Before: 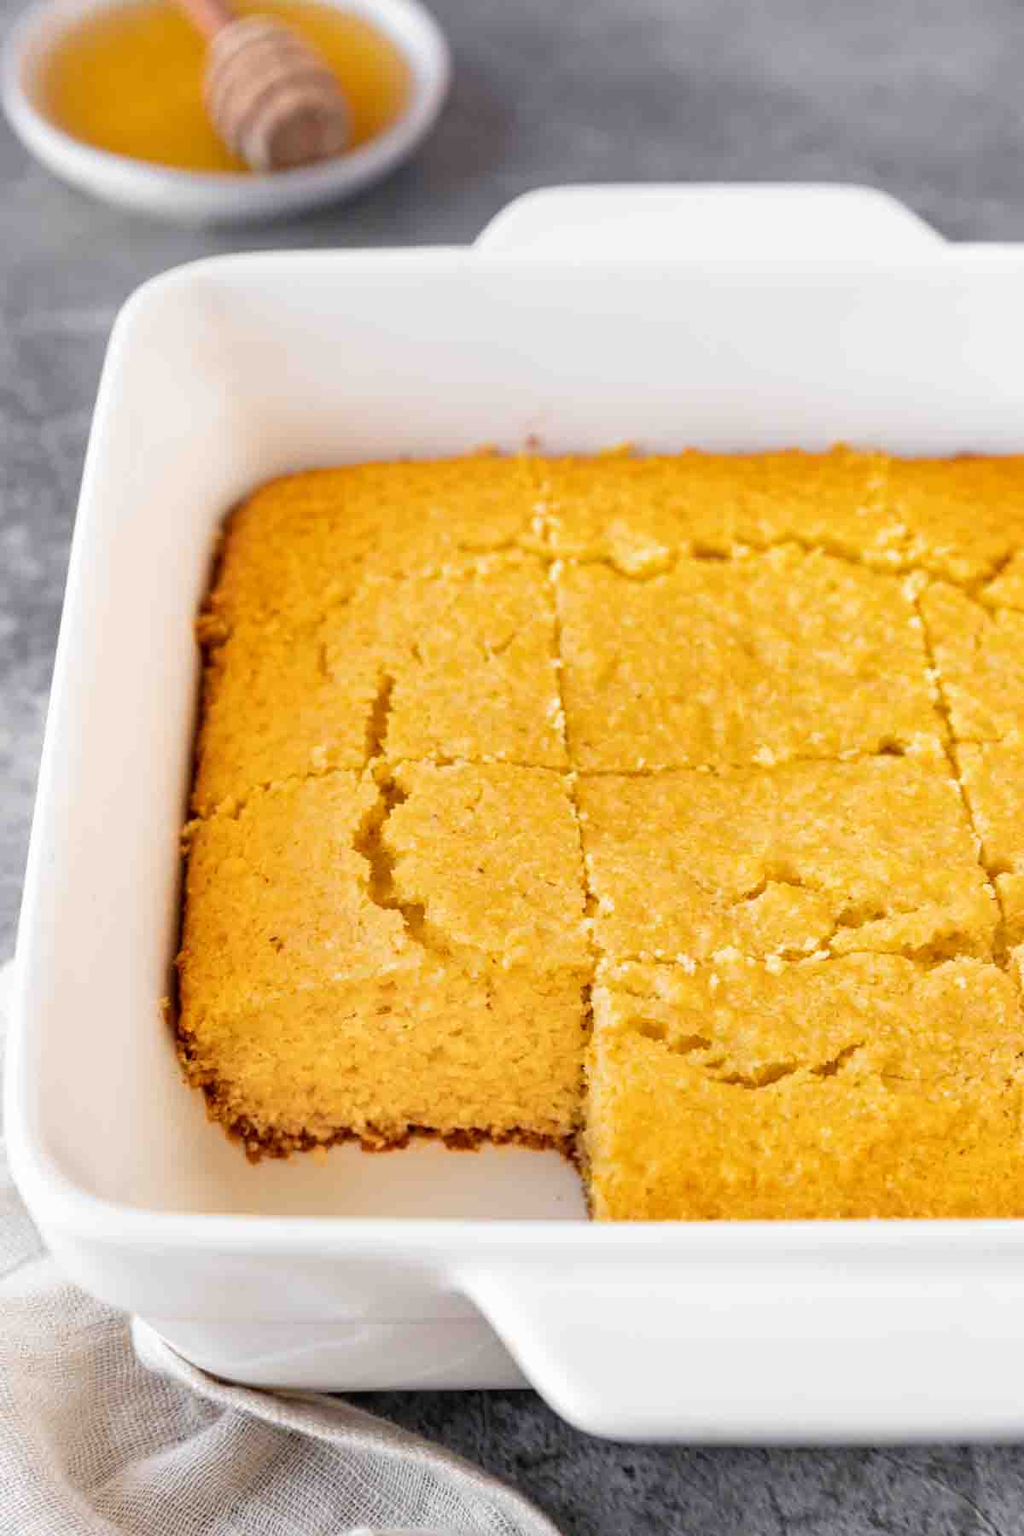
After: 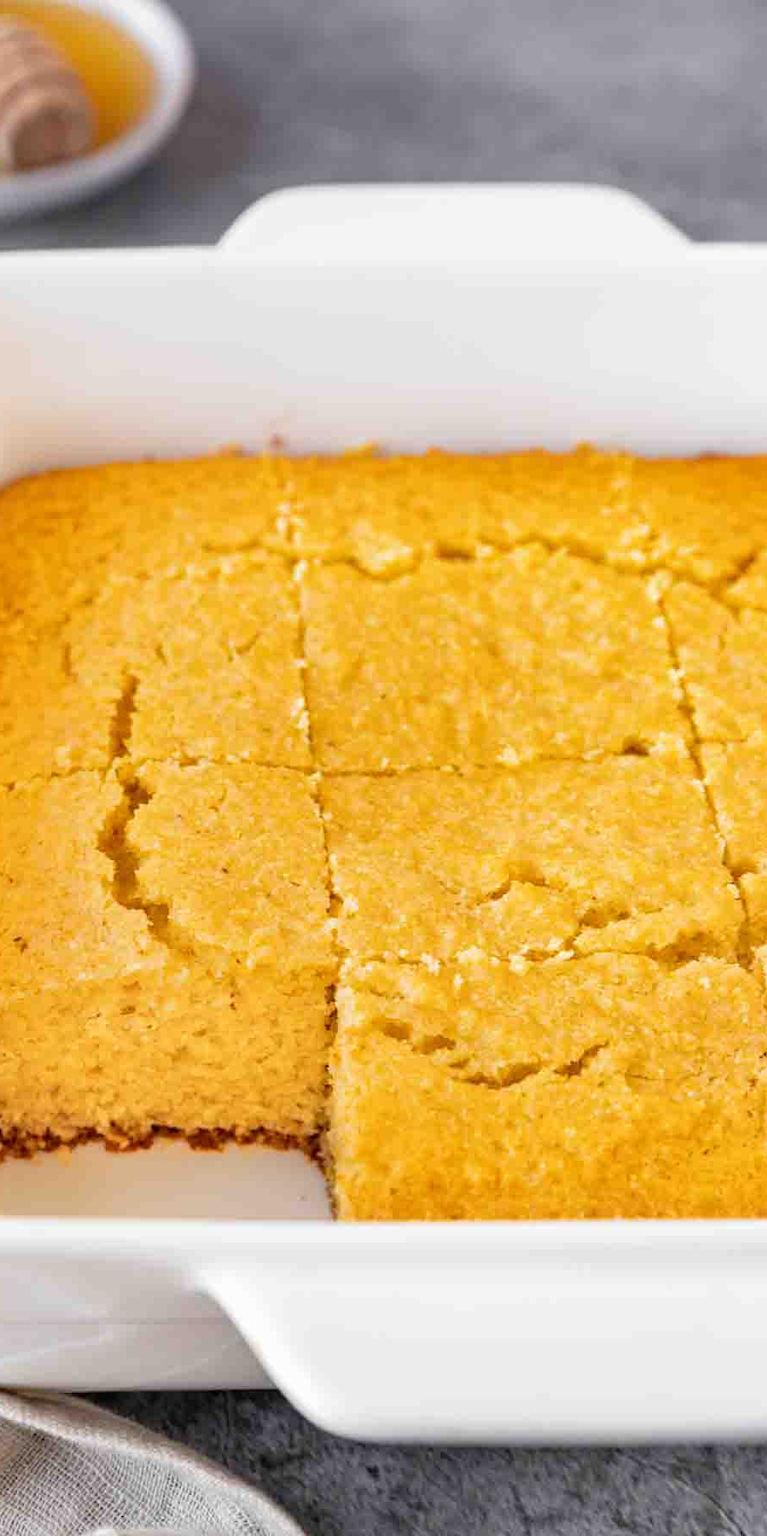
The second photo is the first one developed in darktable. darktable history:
crop and rotate: left 25.01%
